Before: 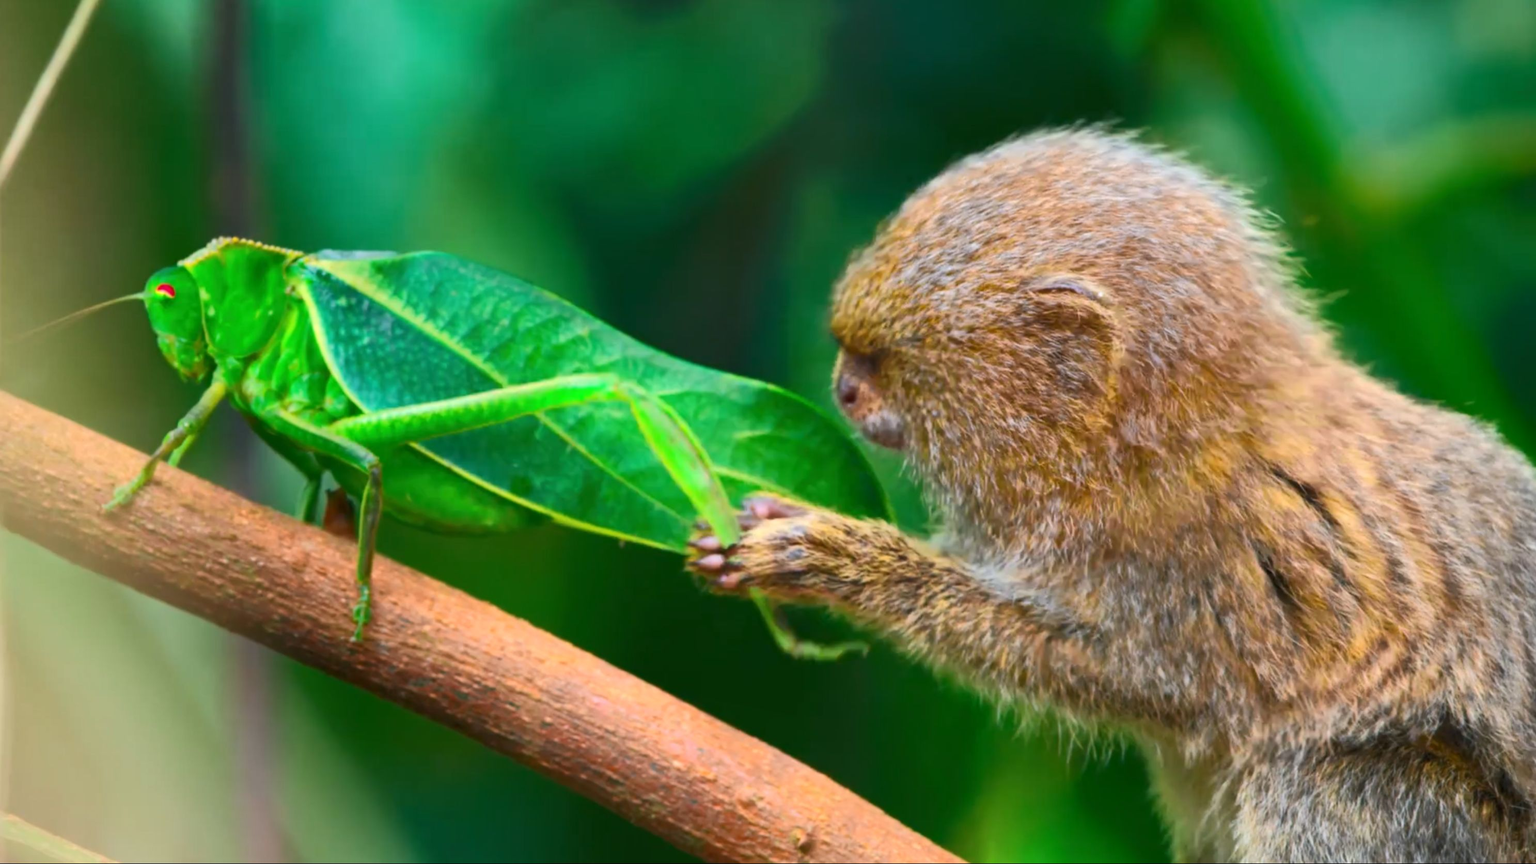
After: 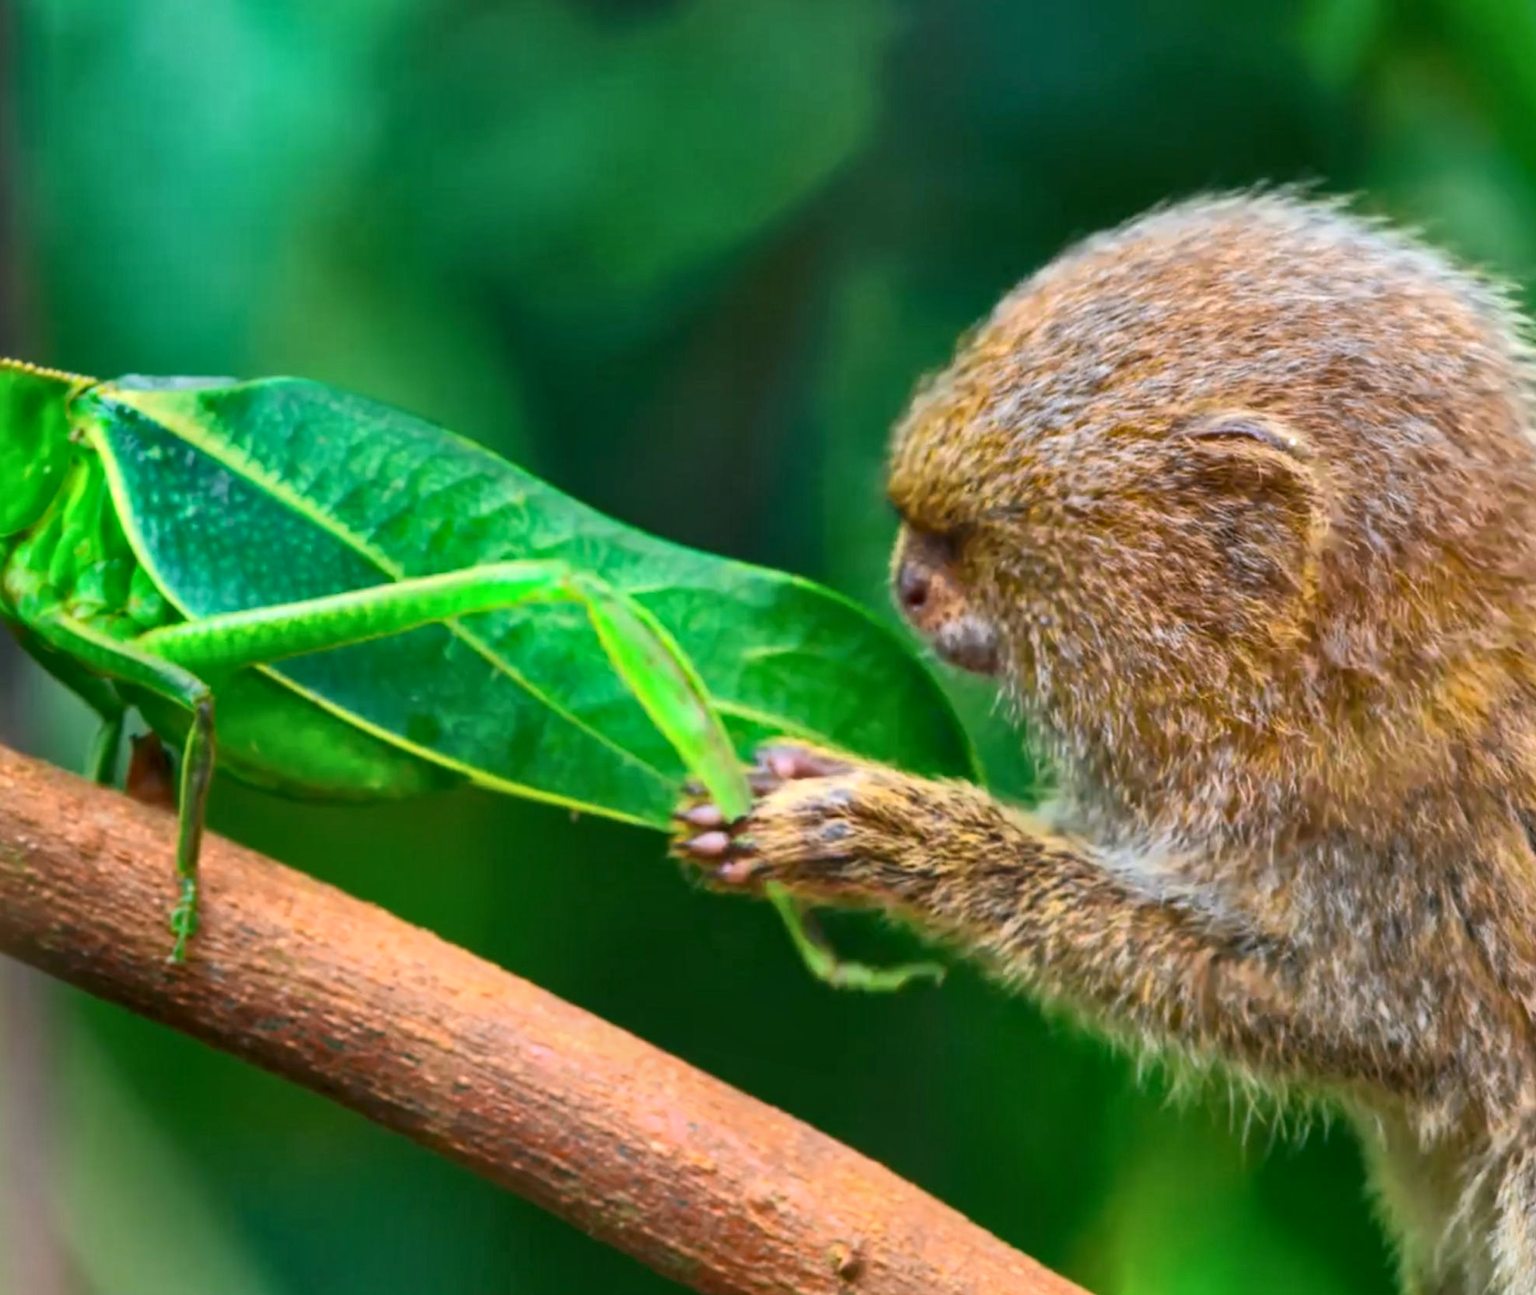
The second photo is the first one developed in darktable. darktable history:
shadows and highlights: radius 101.42, shadows 50.5, highlights -66.01, soften with gaussian
local contrast: on, module defaults
crop and rotate: left 15.623%, right 17.732%
